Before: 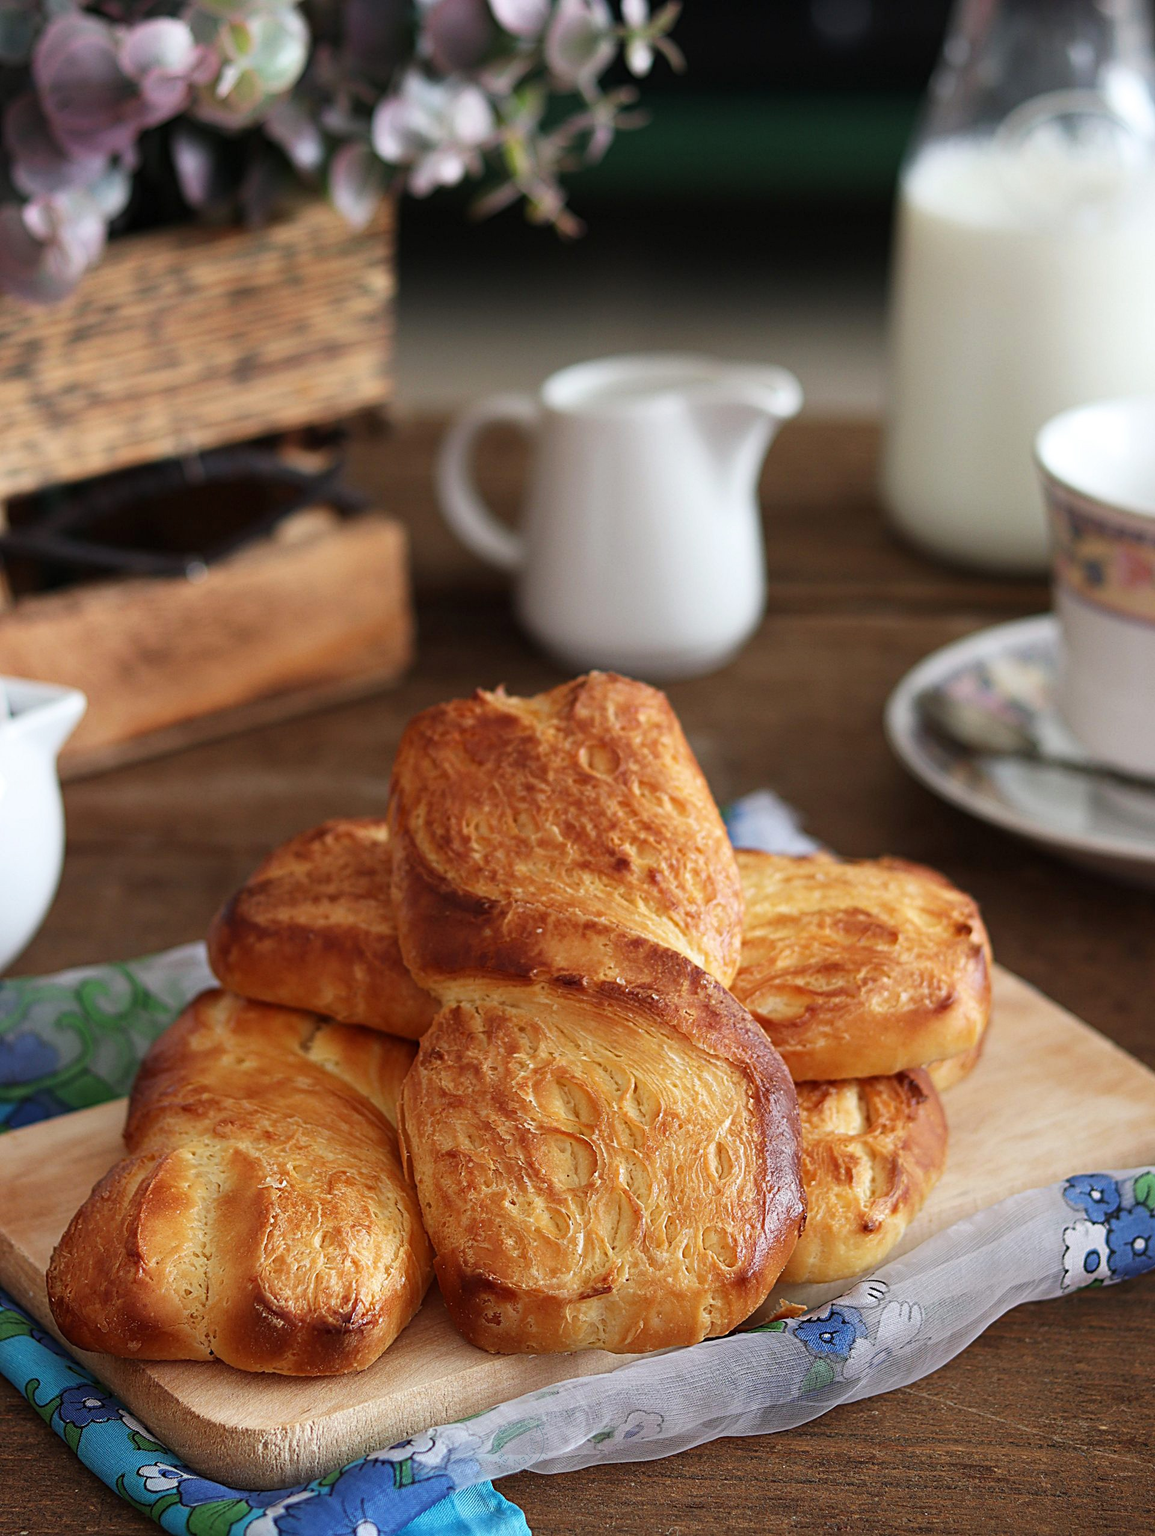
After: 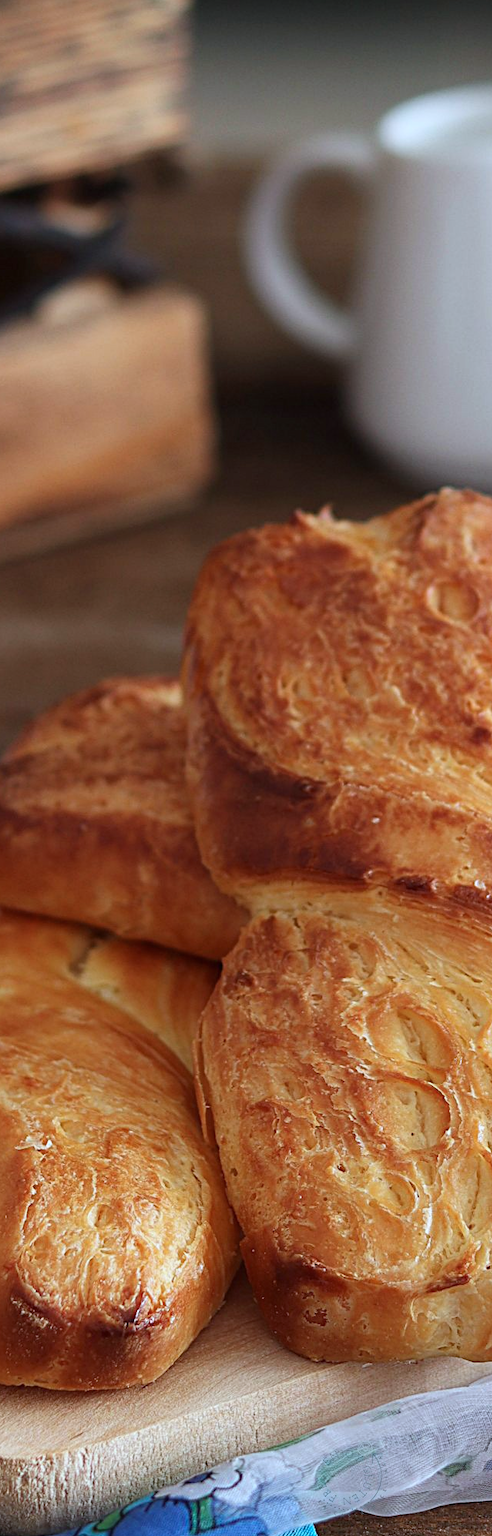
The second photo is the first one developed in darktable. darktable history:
crop and rotate: left 21.345%, top 18.892%, right 45.336%, bottom 2.99%
color calibration: illuminant custom, x 0.368, y 0.373, temperature 4337.52 K
